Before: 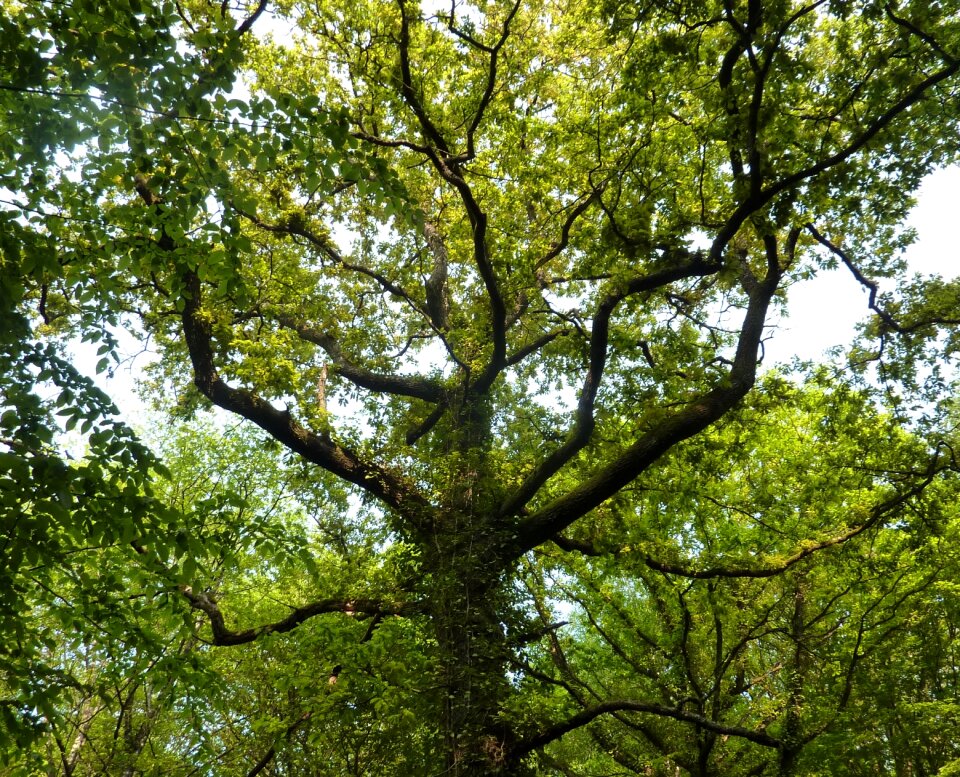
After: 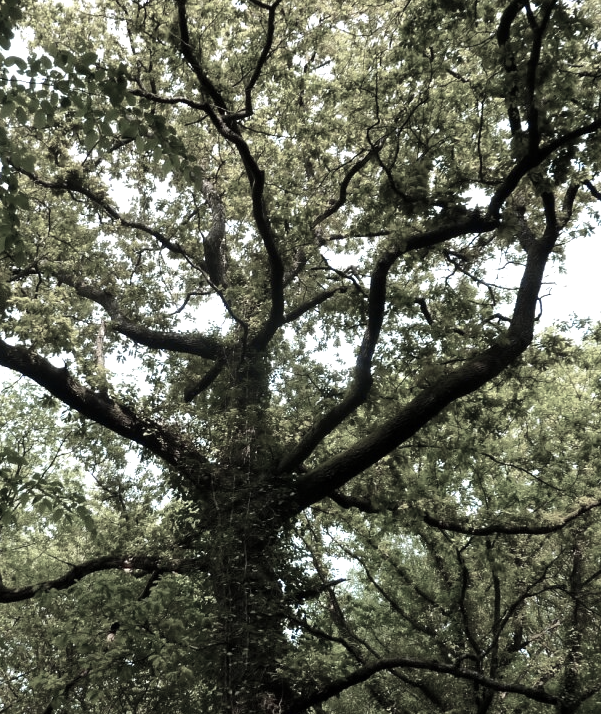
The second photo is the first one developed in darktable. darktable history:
tone equalizer: -8 EV -0.423 EV, -7 EV -0.384 EV, -6 EV -0.352 EV, -5 EV -0.241 EV, -3 EV 0.255 EV, -2 EV 0.308 EV, -1 EV 0.415 EV, +0 EV 0.429 EV, edges refinement/feathering 500, mask exposure compensation -1.57 EV, preserve details no
crop and rotate: left 23.203%, top 5.642%, right 14.125%, bottom 2.348%
color zones: curves: ch0 [(0, 0.613) (0.01, 0.613) (0.245, 0.448) (0.498, 0.529) (0.642, 0.665) (0.879, 0.777) (0.99, 0.613)]; ch1 [(0, 0.272) (0.219, 0.127) (0.724, 0.346)]
